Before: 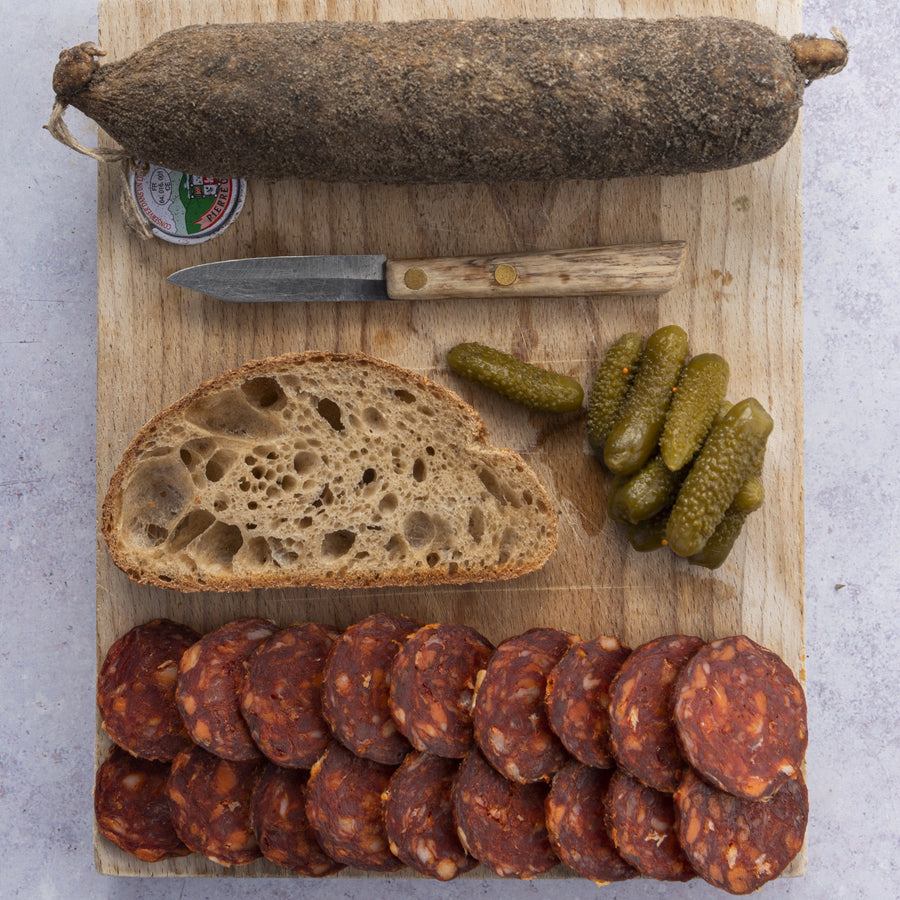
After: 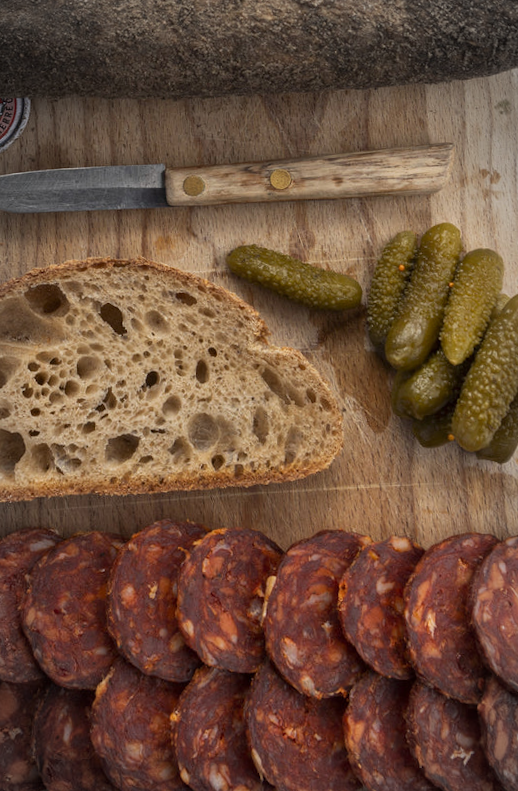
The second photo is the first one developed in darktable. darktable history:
vignetting: fall-off start 87%, automatic ratio true
crop and rotate: left 22.918%, top 5.629%, right 14.711%, bottom 2.247%
rotate and perspective: rotation -1.68°, lens shift (vertical) -0.146, crop left 0.049, crop right 0.912, crop top 0.032, crop bottom 0.96
